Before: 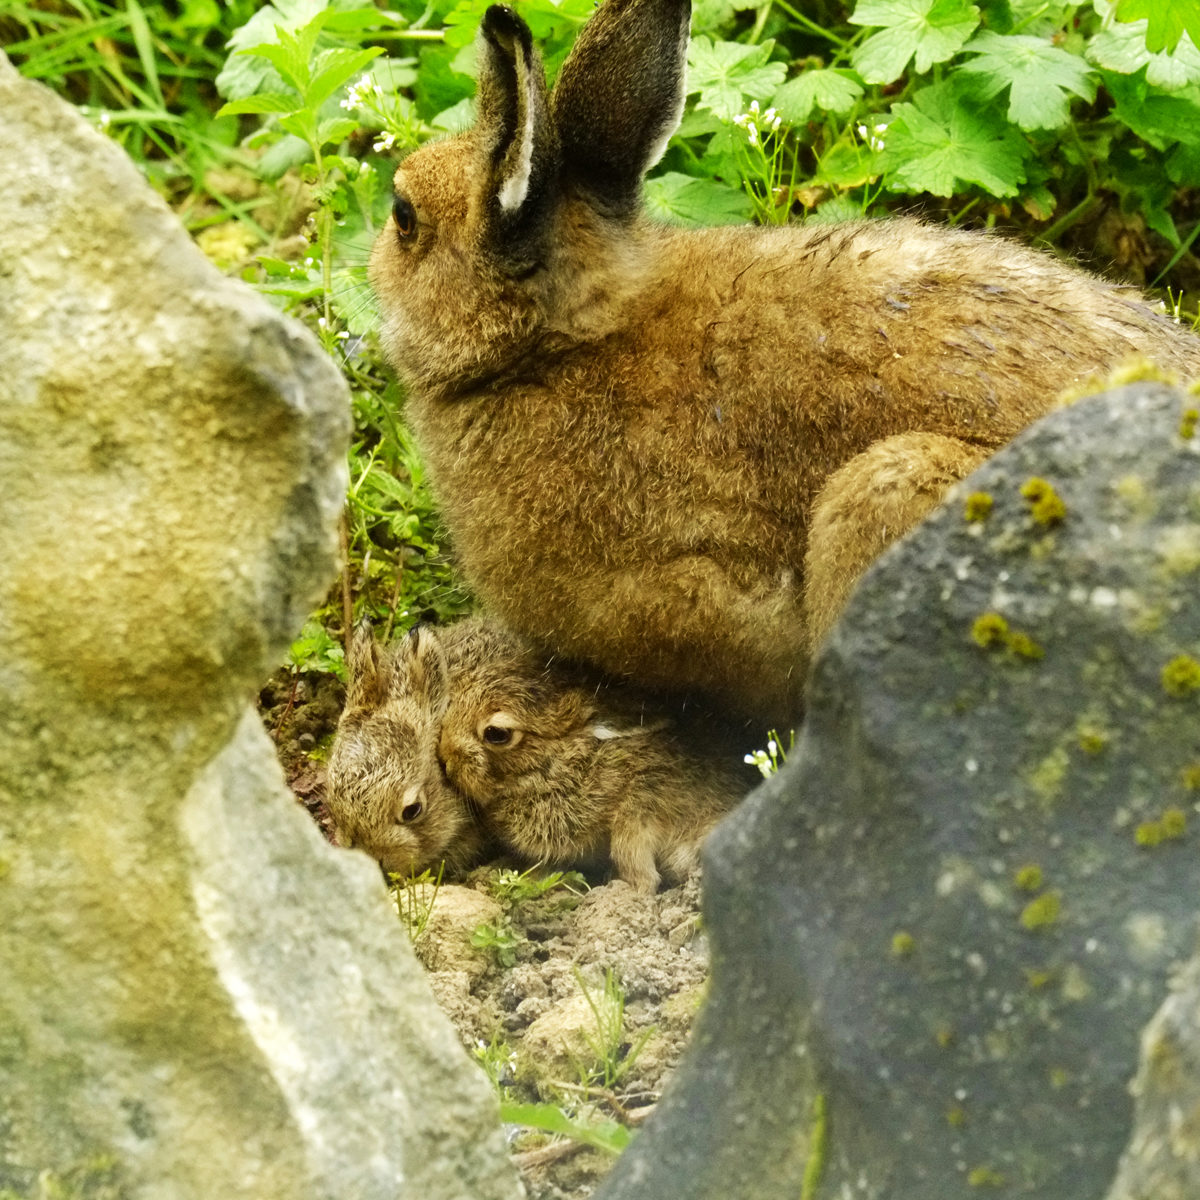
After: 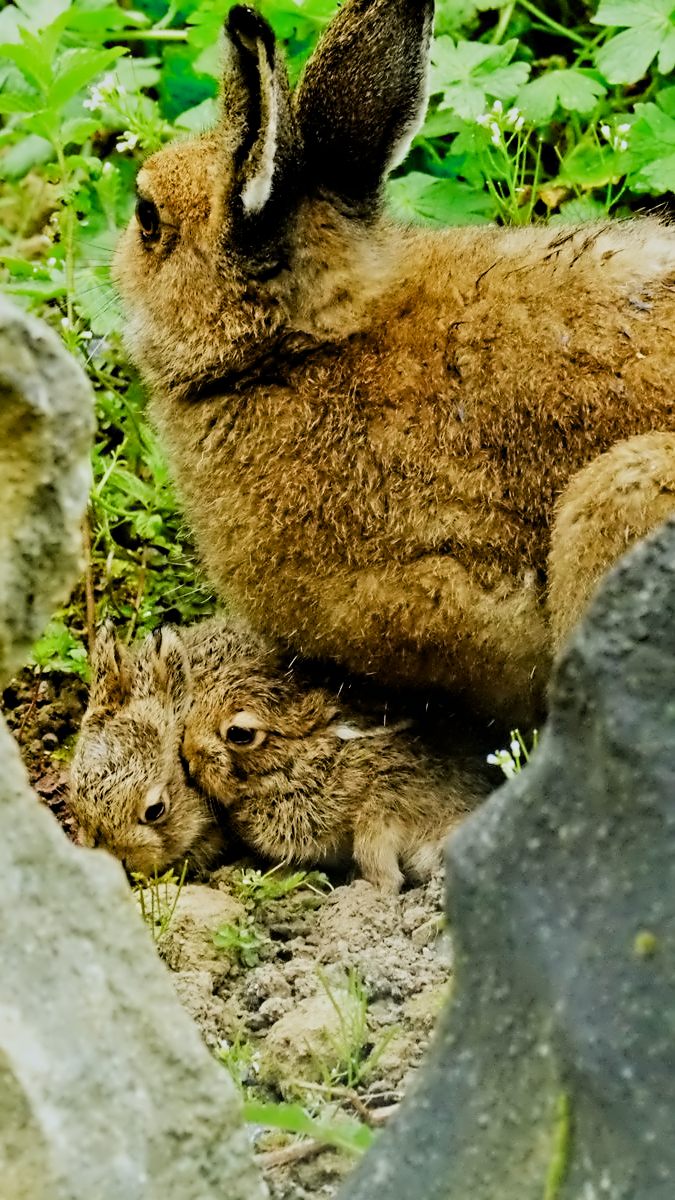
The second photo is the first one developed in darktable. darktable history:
white balance: red 0.967, blue 1.049
crop: left 21.496%, right 22.254%
filmic rgb: black relative exposure -7.65 EV, white relative exposure 4.56 EV, hardness 3.61
contrast equalizer: octaves 7, y [[0.5, 0.542, 0.583, 0.625, 0.667, 0.708], [0.5 ×6], [0.5 ×6], [0, 0.033, 0.067, 0.1, 0.133, 0.167], [0, 0.05, 0.1, 0.15, 0.2, 0.25]]
